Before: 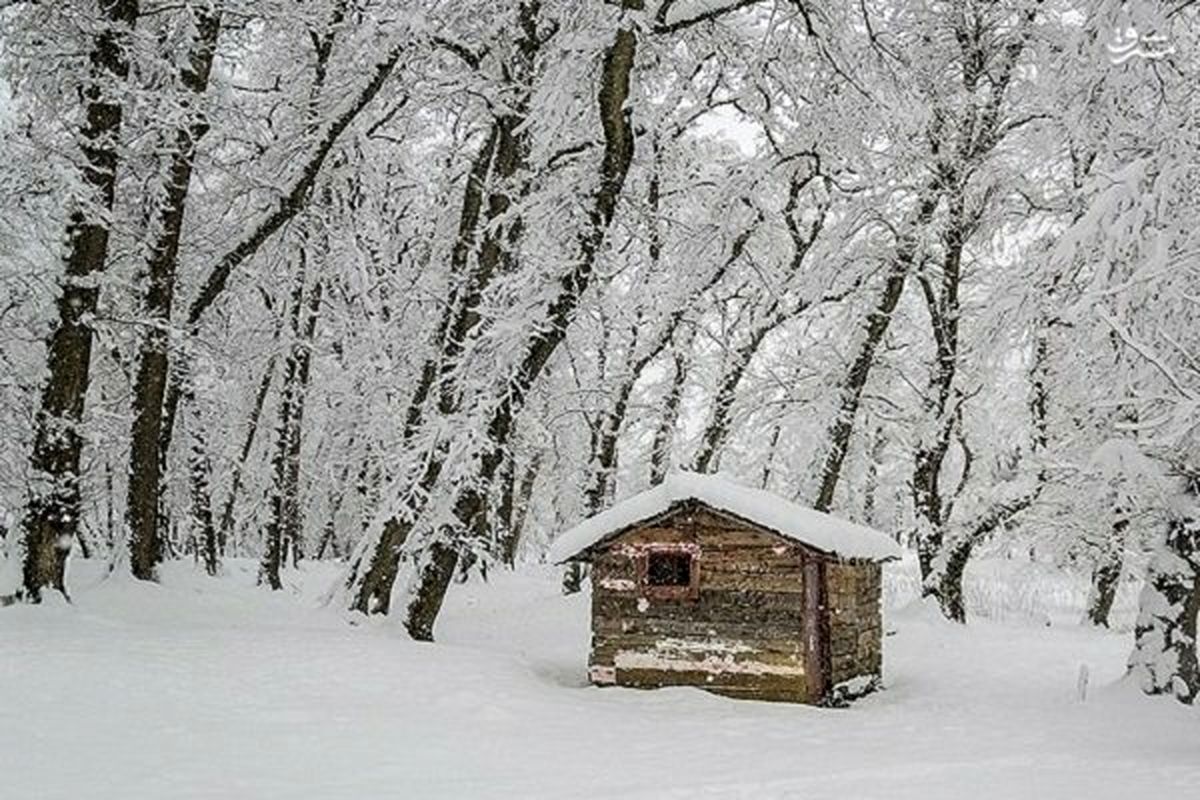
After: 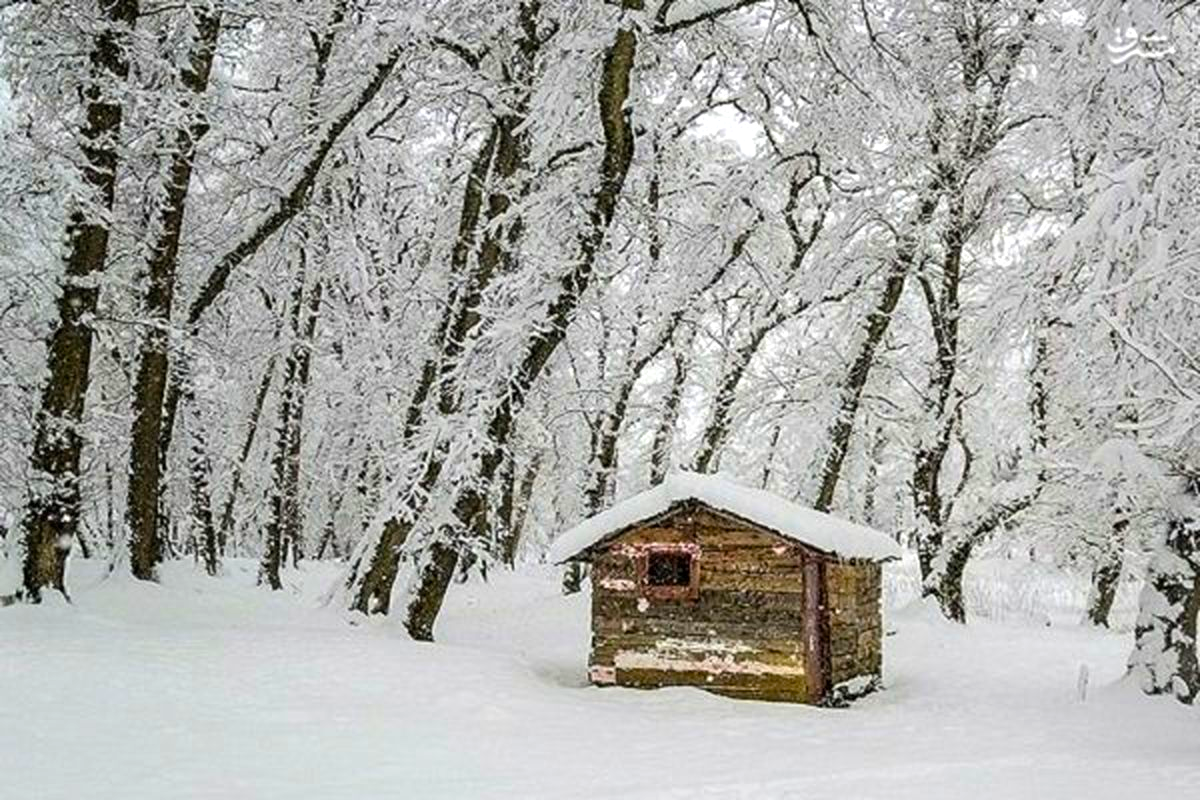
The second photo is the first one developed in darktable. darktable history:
color balance rgb: linear chroma grading › global chroma 13.3%, global vibrance 41.49%
exposure: exposure 0.2 EV, compensate highlight preservation false
